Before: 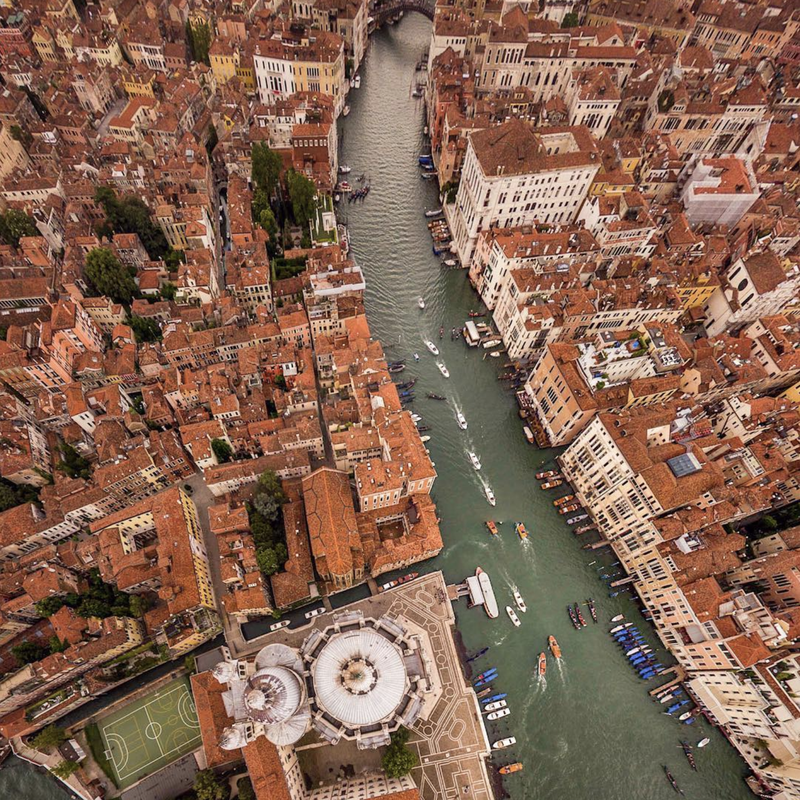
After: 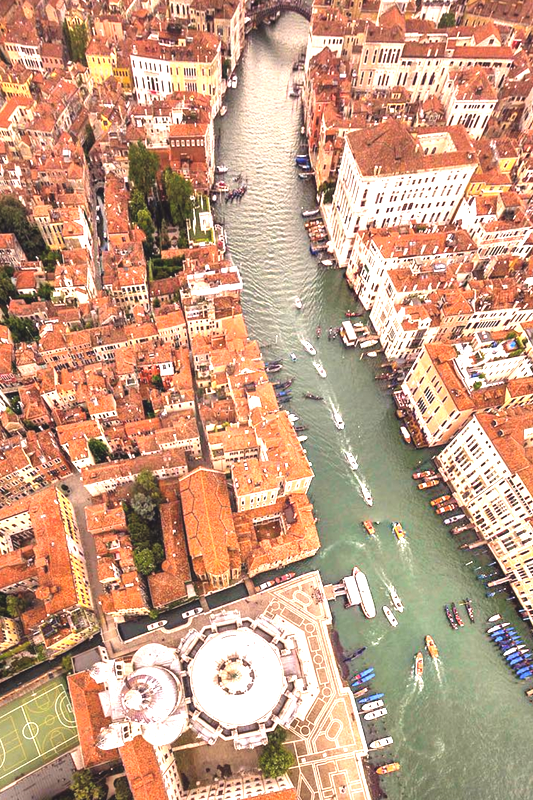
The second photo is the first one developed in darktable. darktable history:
tone equalizer: -8 EV -0.432 EV, -7 EV -0.382 EV, -6 EV -0.297 EV, -5 EV -0.255 EV, -3 EV 0.194 EV, -2 EV 0.343 EV, -1 EV 0.377 EV, +0 EV 0.397 EV
exposure: black level correction -0.006, exposure 1 EV, compensate highlight preservation false
crop: left 15.408%, right 17.845%
